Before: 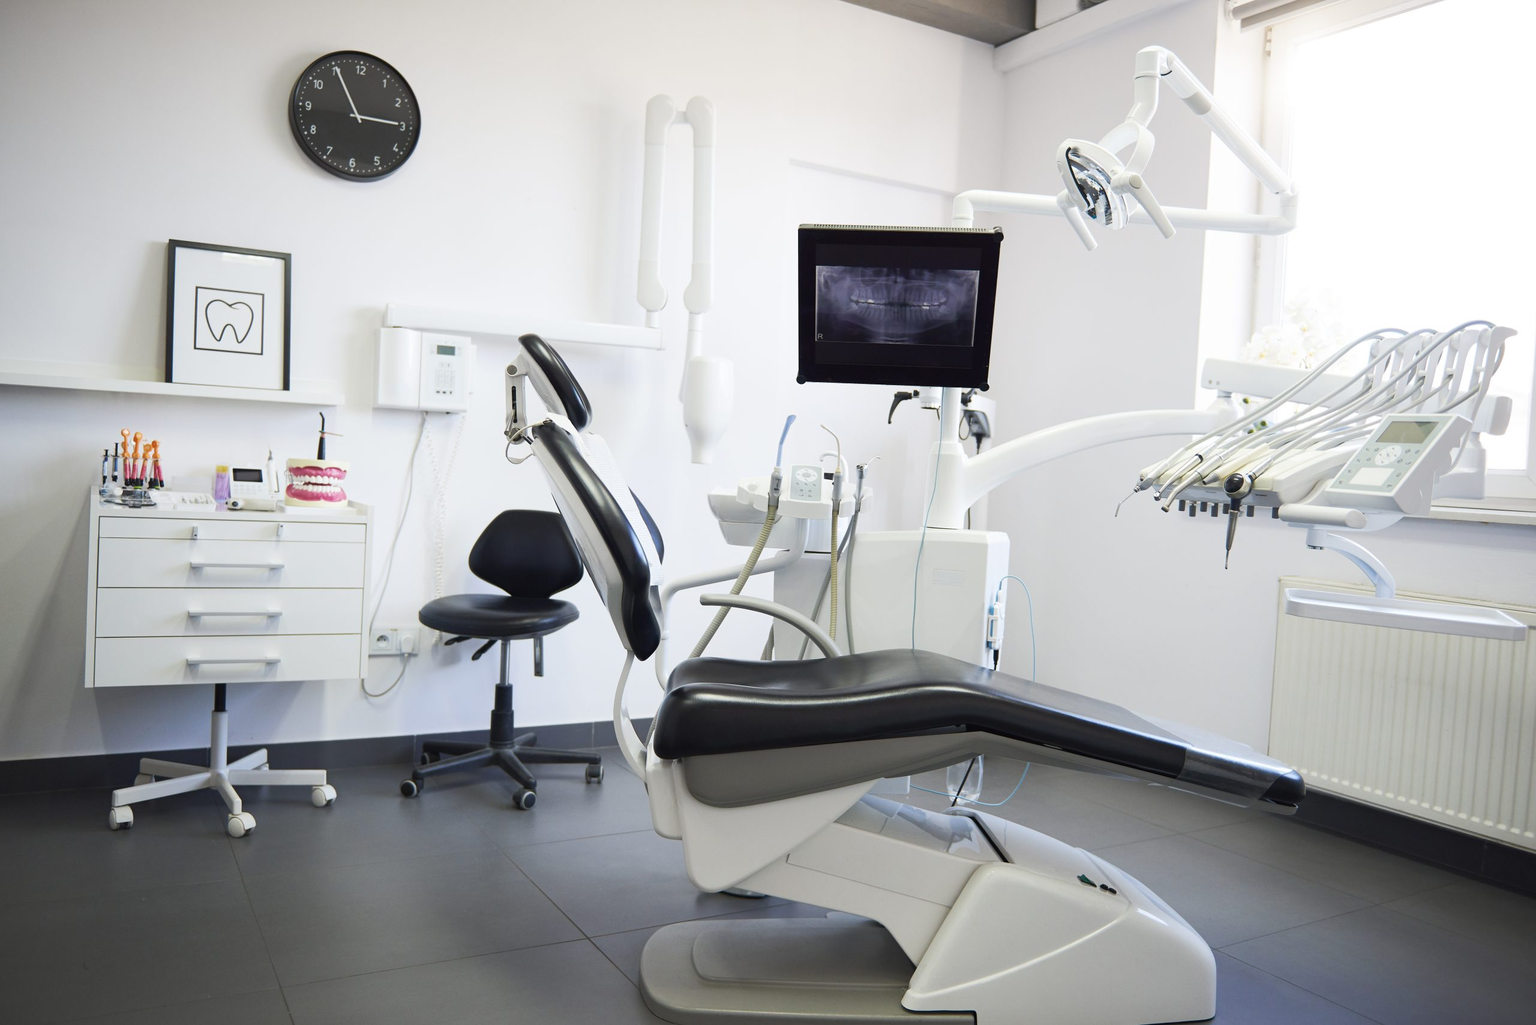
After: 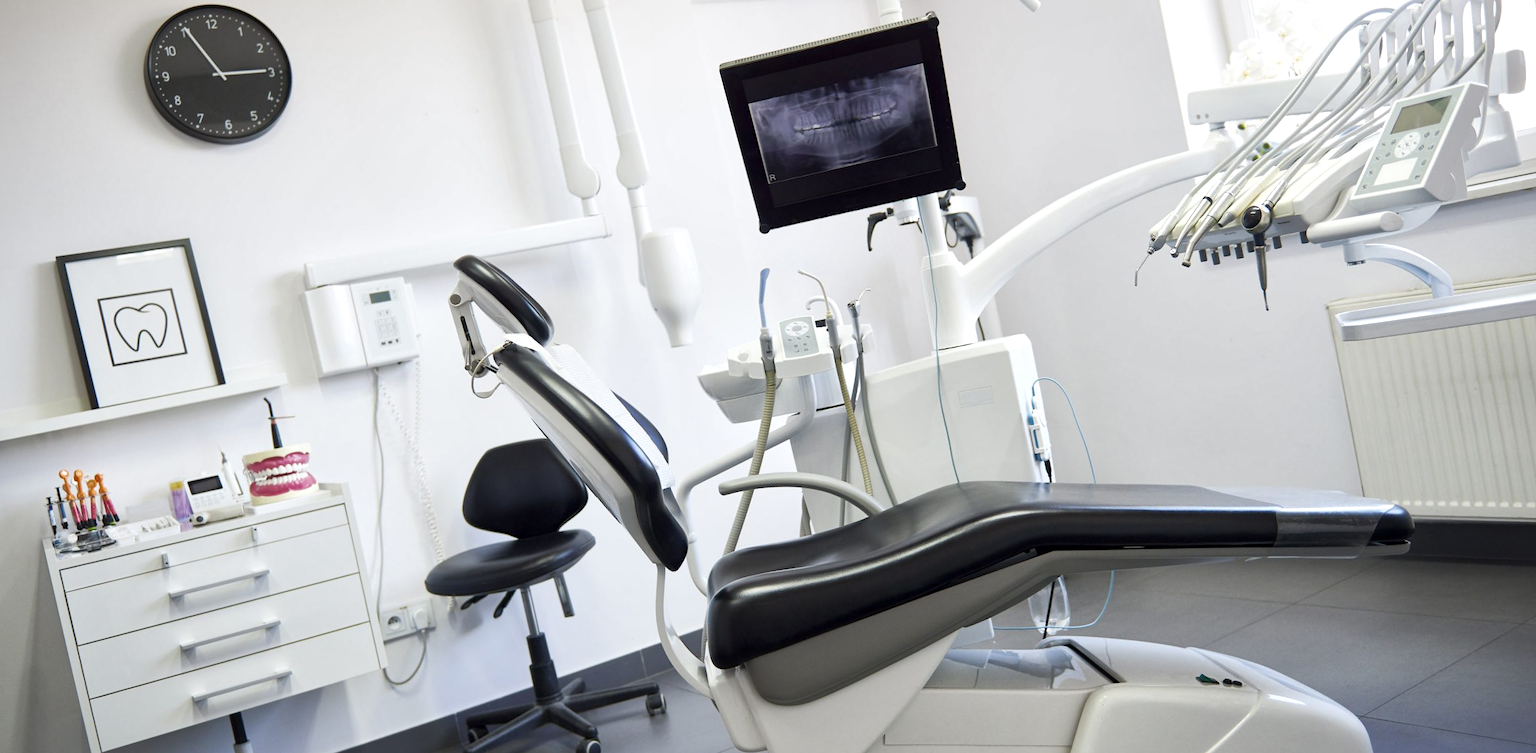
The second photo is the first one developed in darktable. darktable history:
local contrast: mode bilateral grid, contrast 20, coarseness 50, detail 159%, midtone range 0.2
rotate and perspective: rotation -14.8°, crop left 0.1, crop right 0.903, crop top 0.25, crop bottom 0.748
